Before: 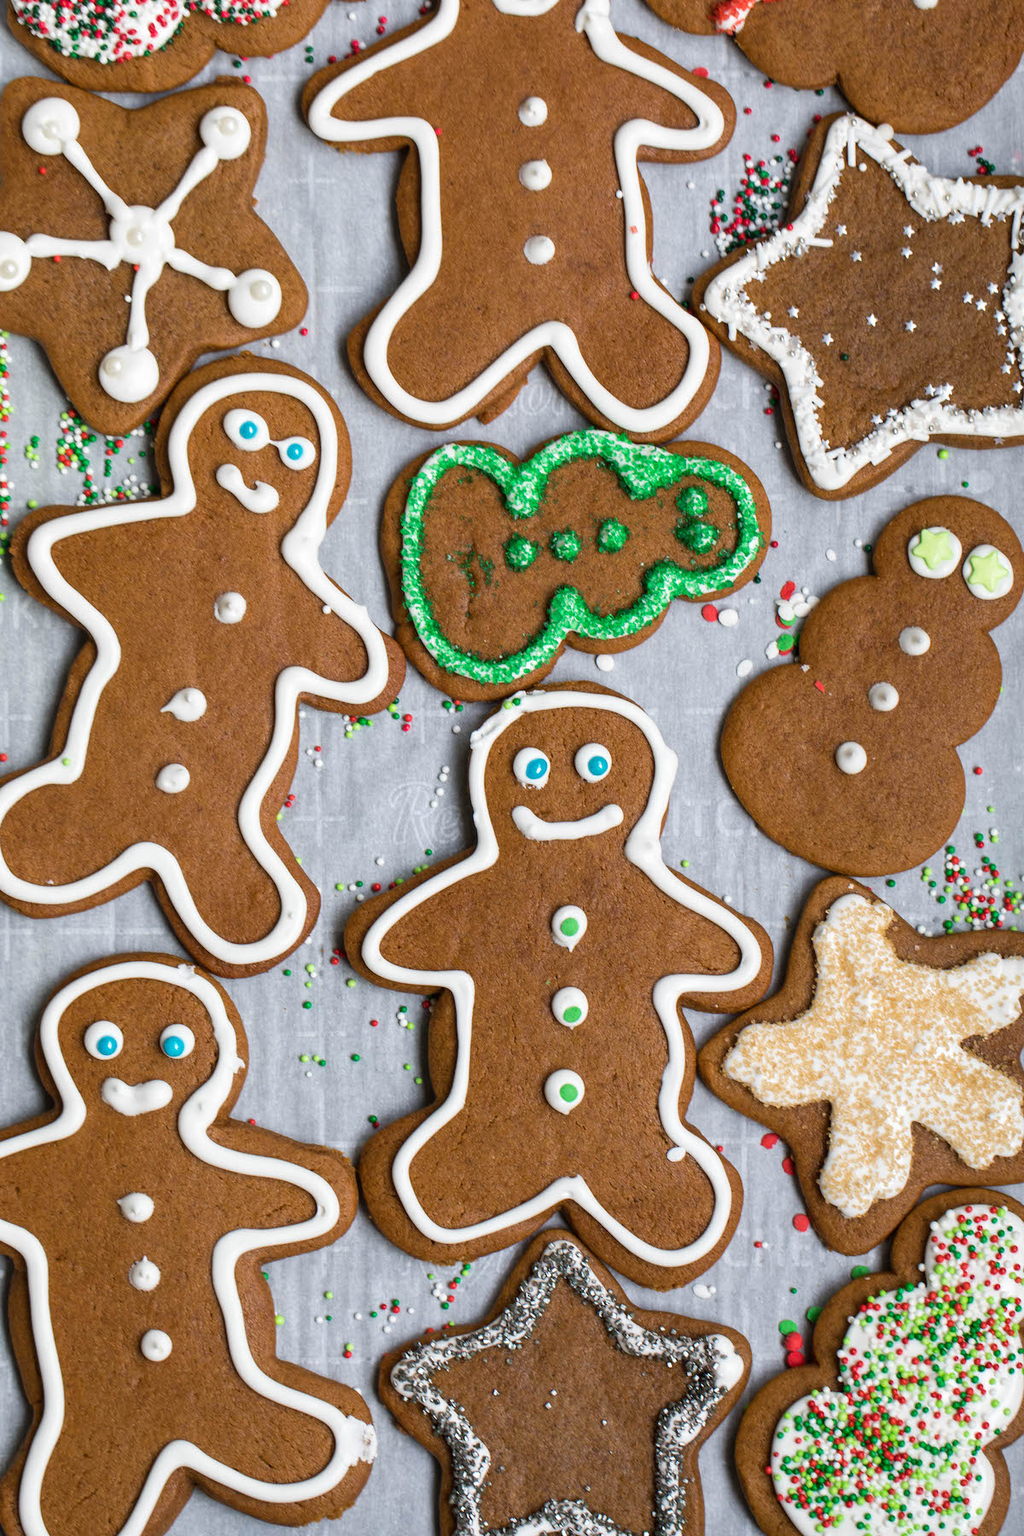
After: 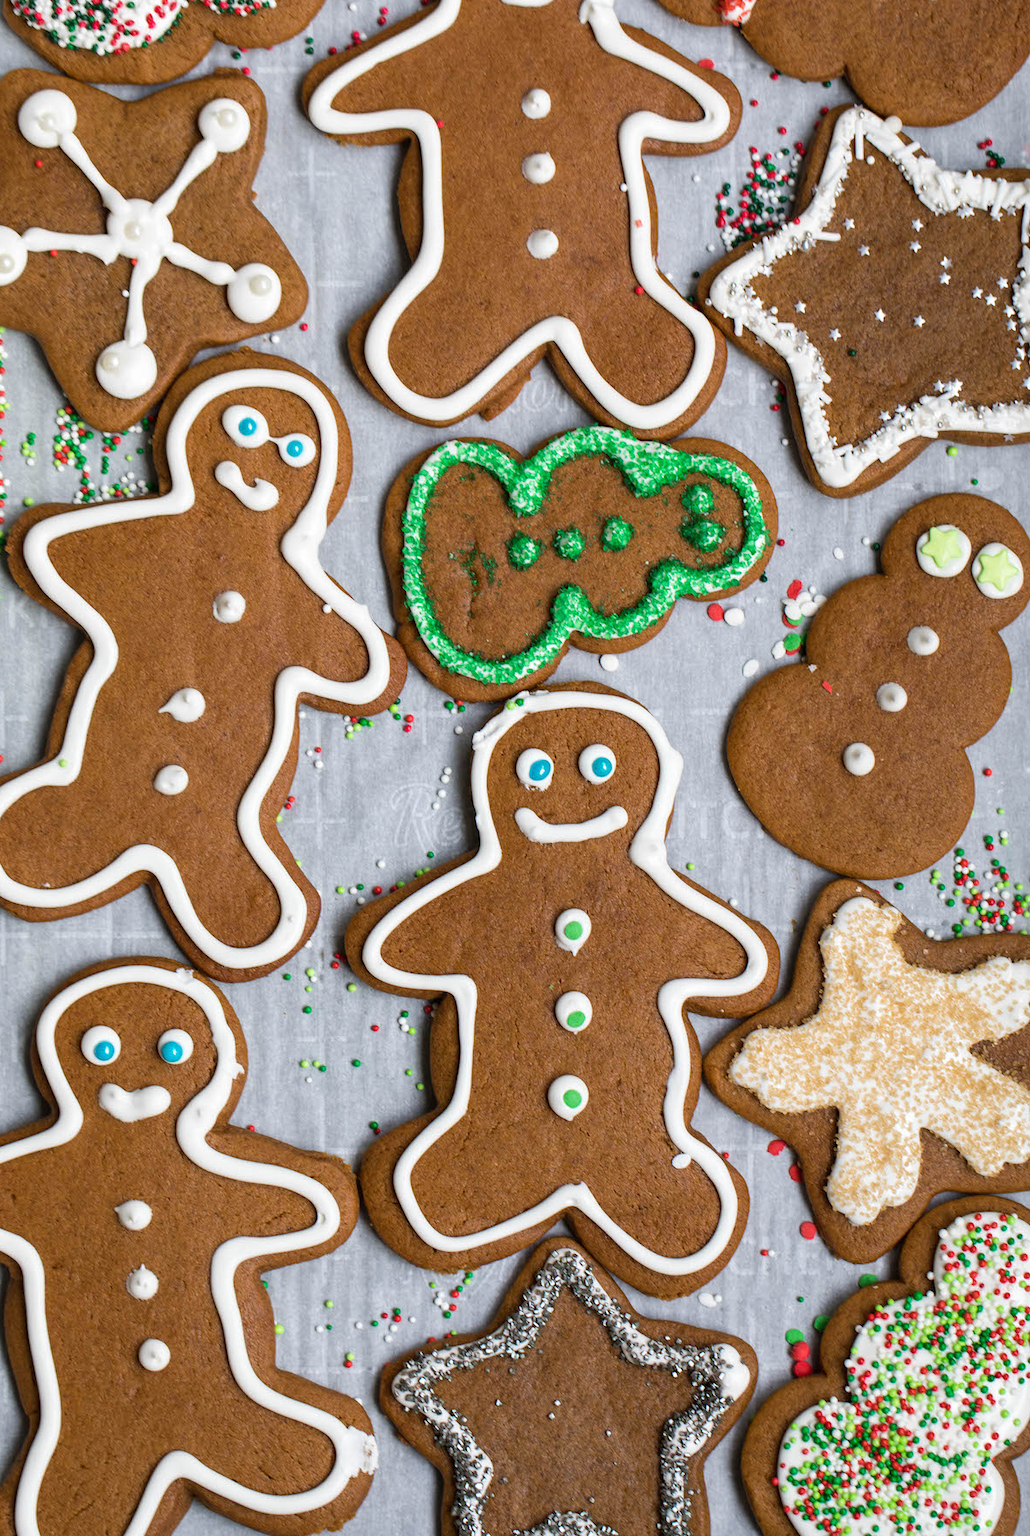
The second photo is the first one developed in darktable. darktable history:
crop: left 0.441%, top 0.648%, right 0.248%, bottom 0.691%
